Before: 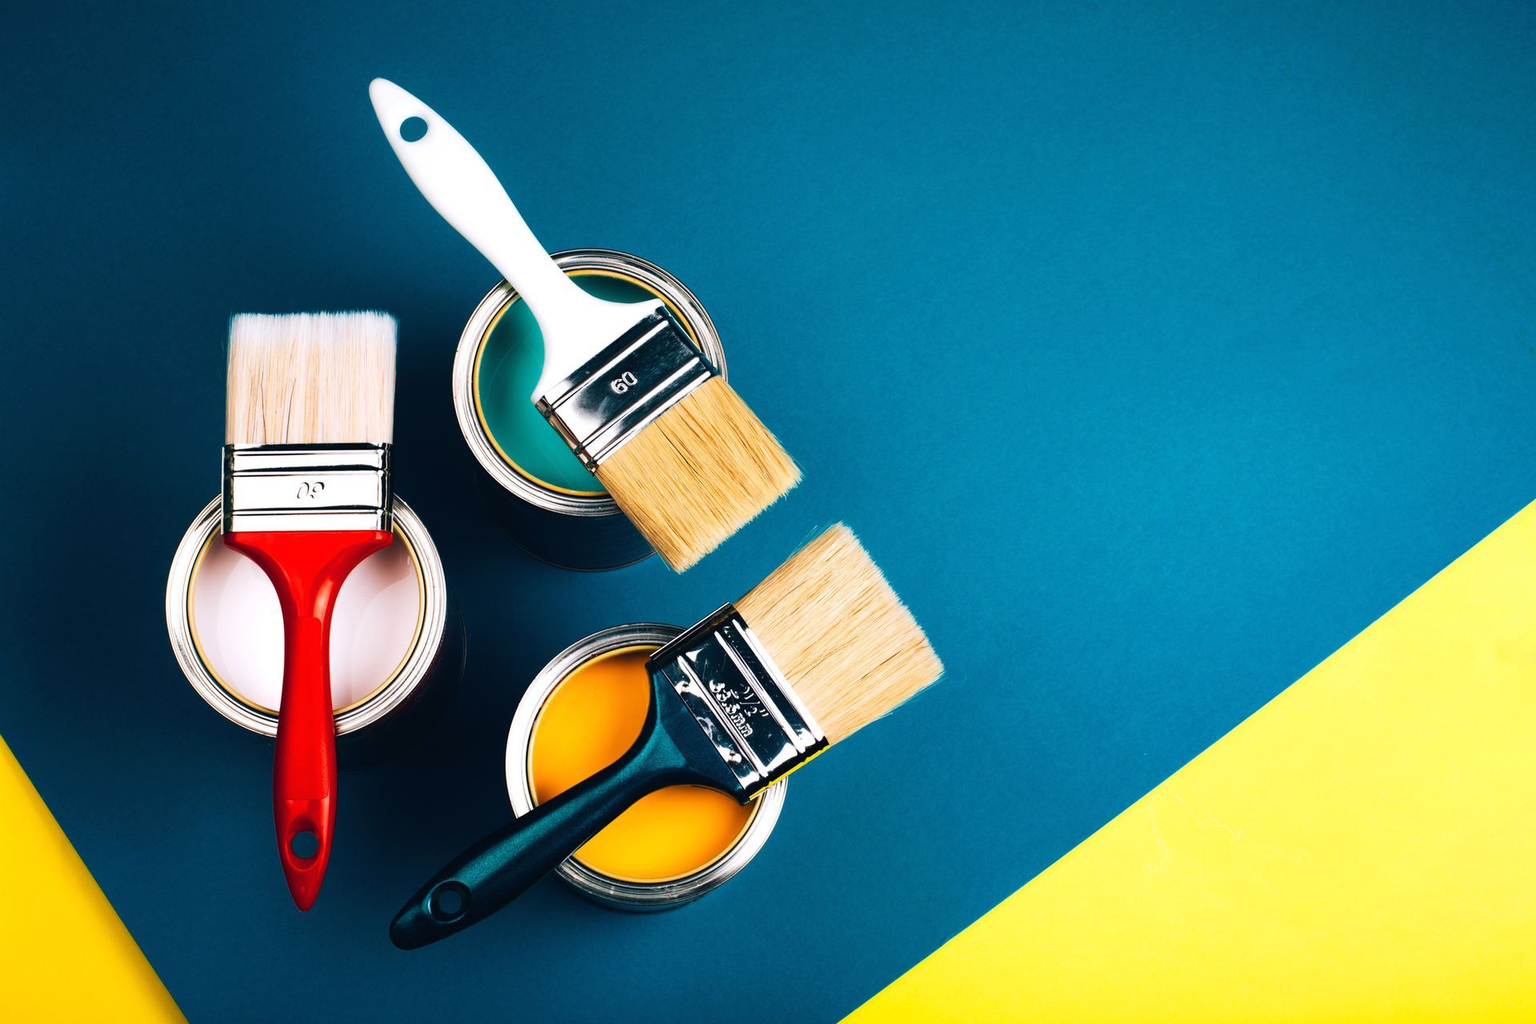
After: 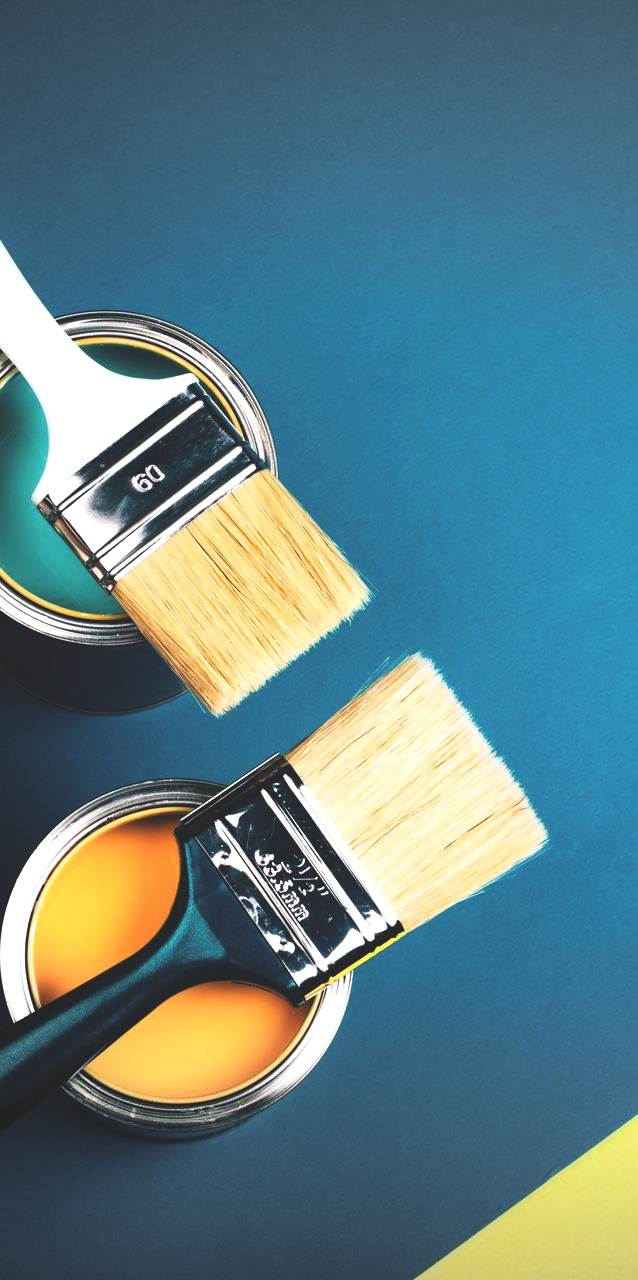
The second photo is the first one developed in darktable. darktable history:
crop: left 32.965%, right 33.764%
levels: levels [0.055, 0.477, 0.9]
vignetting: fall-off radius 100.36%, width/height ratio 1.344, unbound false
exposure: black level correction -0.026, exposure -0.118 EV, compensate highlight preservation false
shadows and highlights: shadows -0.592, highlights 40.08
